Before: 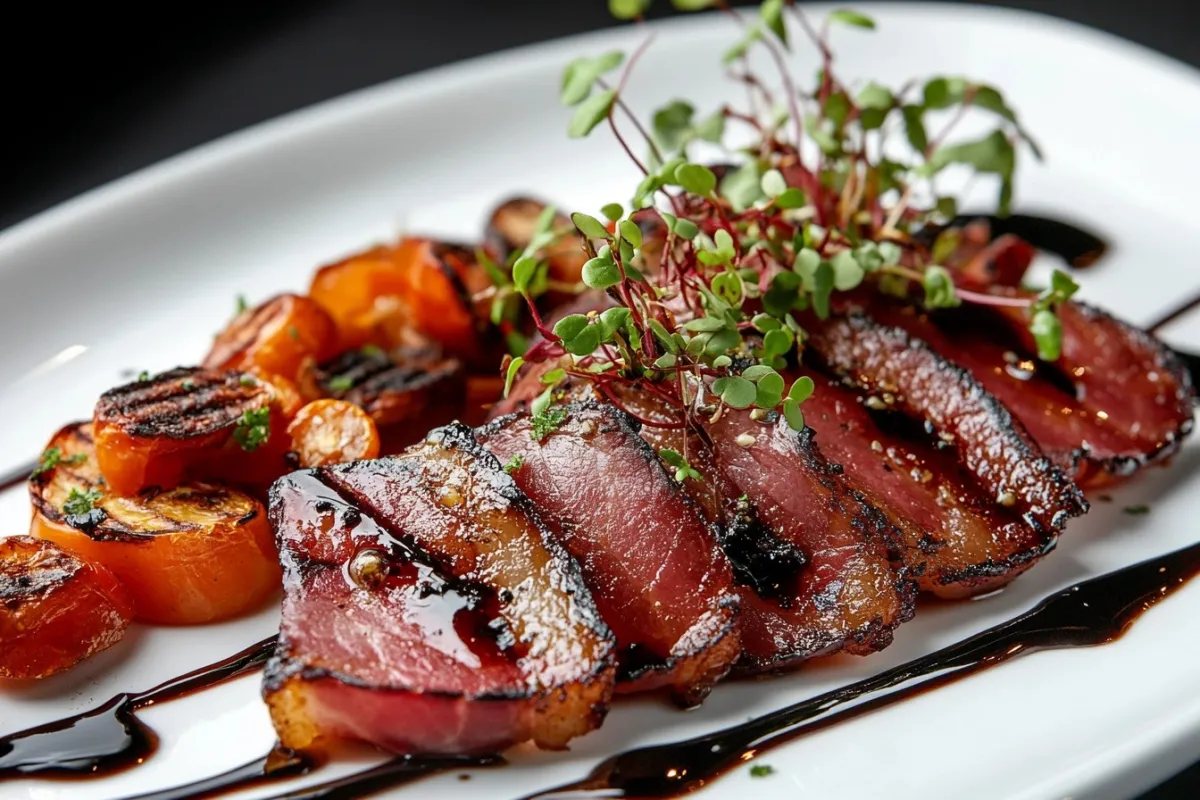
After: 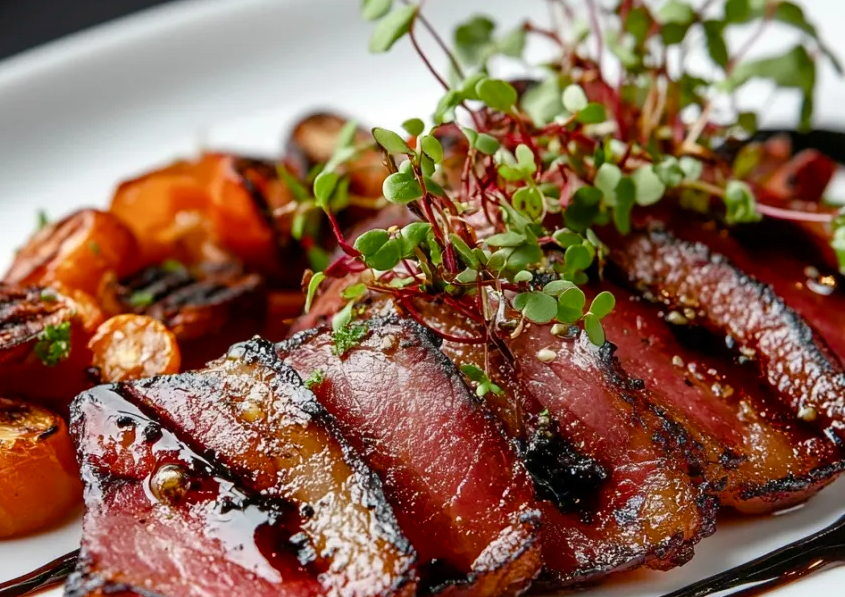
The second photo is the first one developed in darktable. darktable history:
color balance rgb: perceptual saturation grading › global saturation 0.771%, perceptual saturation grading › highlights -14.819%, perceptual saturation grading › shadows 25.581%, global vibrance 20%
crop and rotate: left 16.642%, top 10.769%, right 12.94%, bottom 14.513%
